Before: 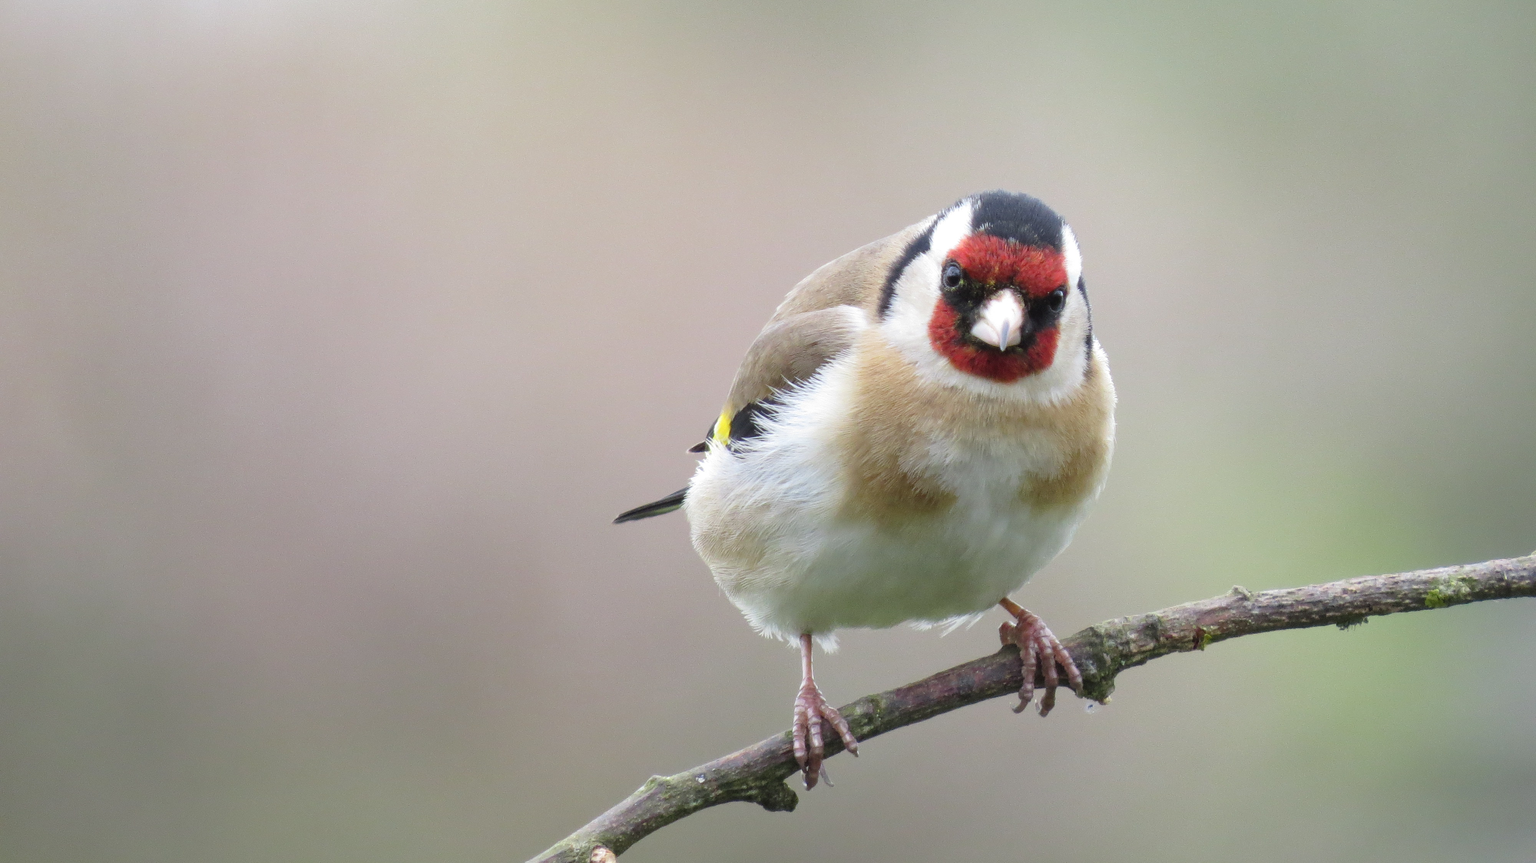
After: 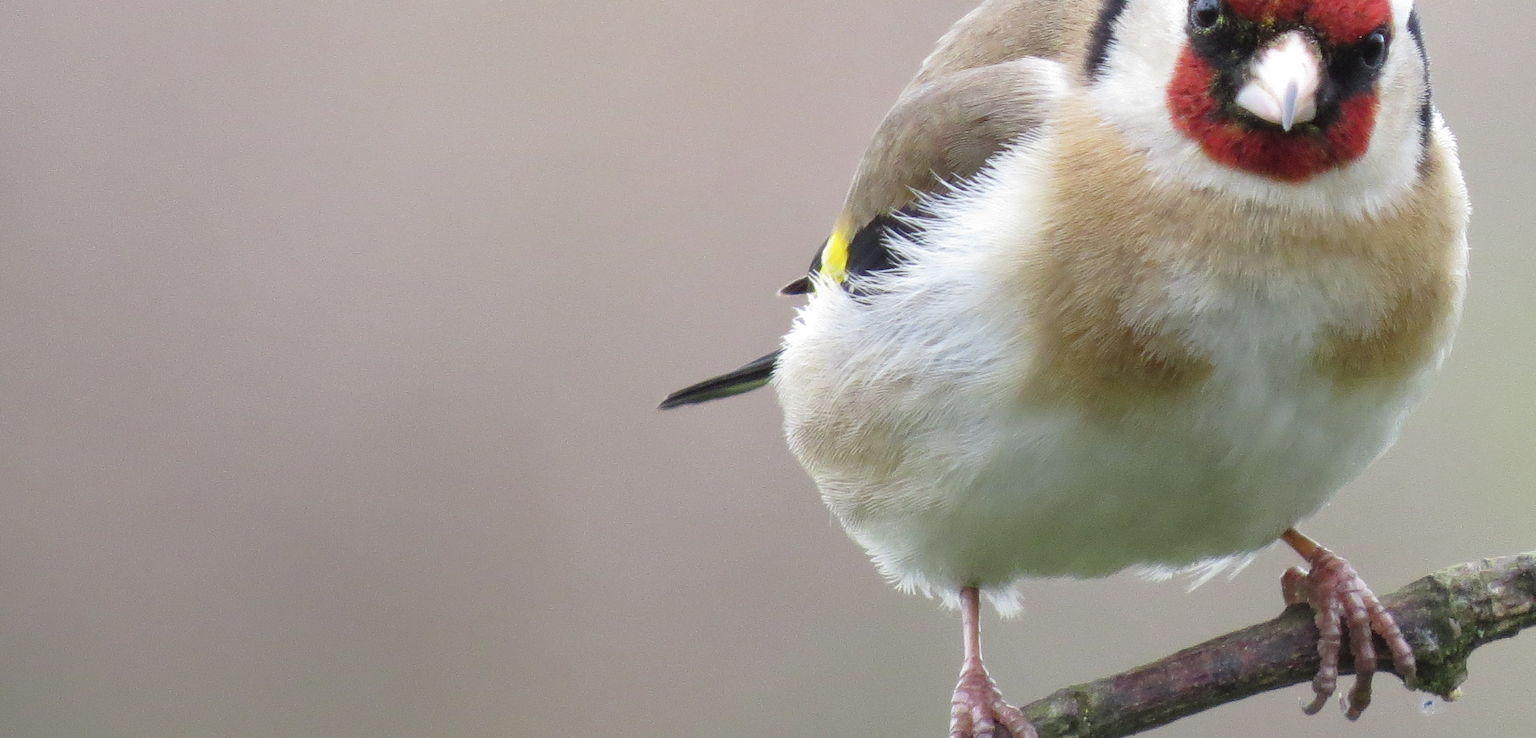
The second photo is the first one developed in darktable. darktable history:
shadows and highlights: shadows -88.03, highlights -35.45, shadows color adjustment 99.15%, highlights color adjustment 0%, soften with gaussian
crop: left 13.312%, top 31.28%, right 24.627%, bottom 15.582%
